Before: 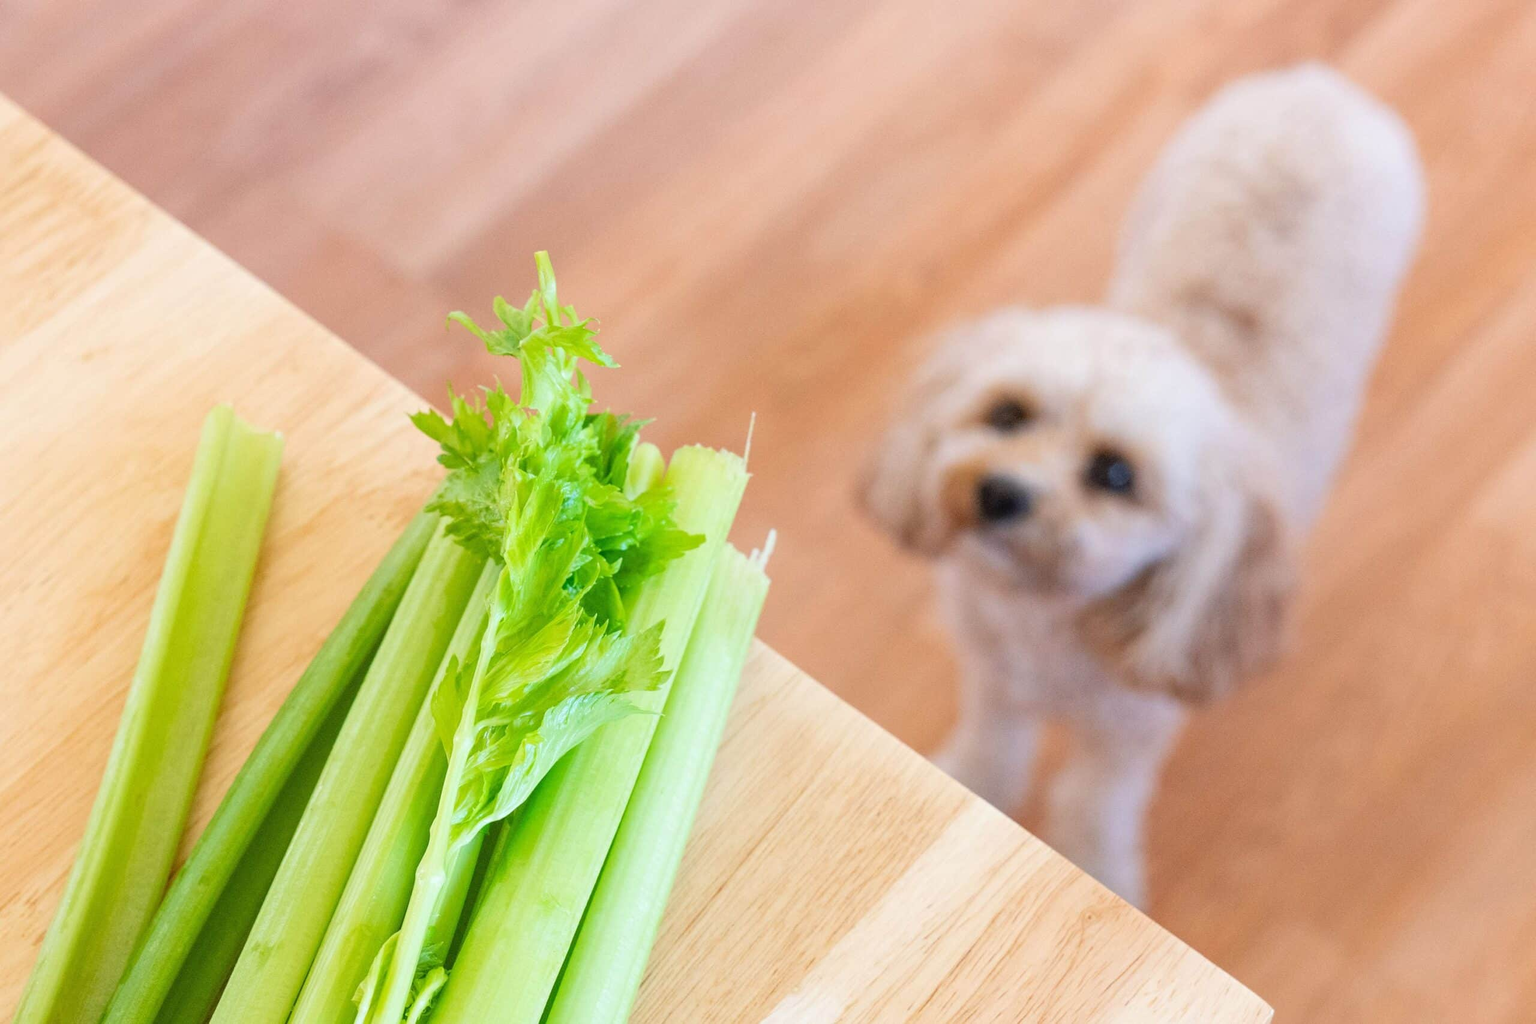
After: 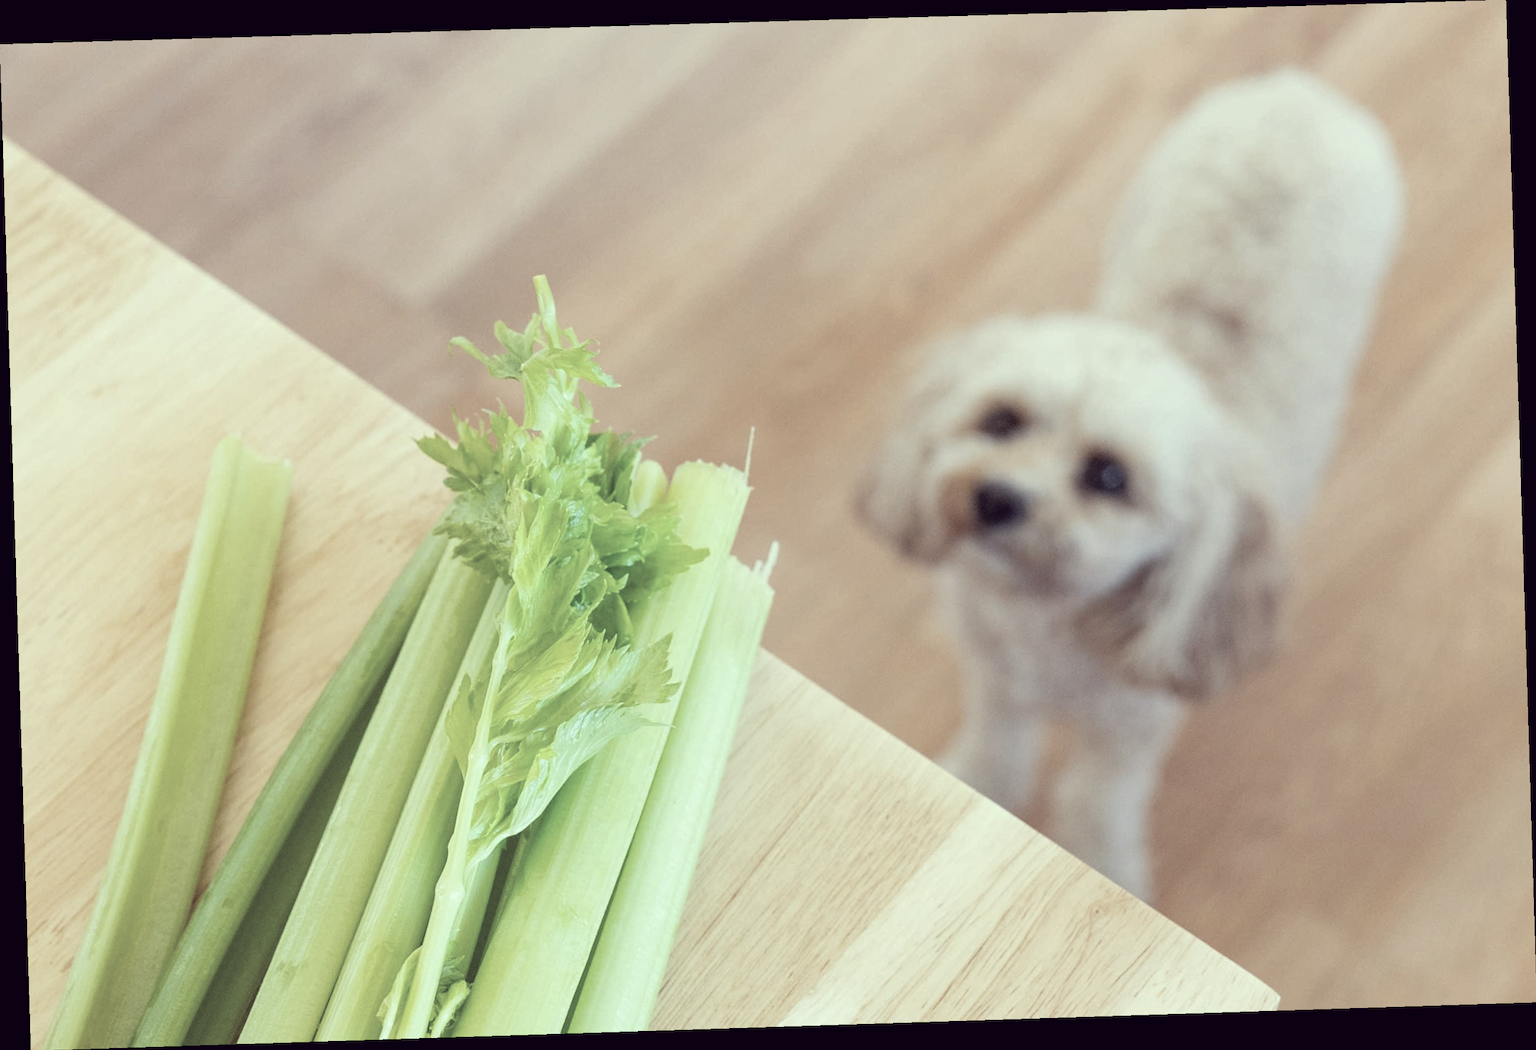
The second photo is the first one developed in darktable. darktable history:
color correction: highlights a* -20.17, highlights b* 20.27, shadows a* 20.03, shadows b* -20.46, saturation 0.43
rotate and perspective: rotation -1.77°, lens shift (horizontal) 0.004, automatic cropping off
